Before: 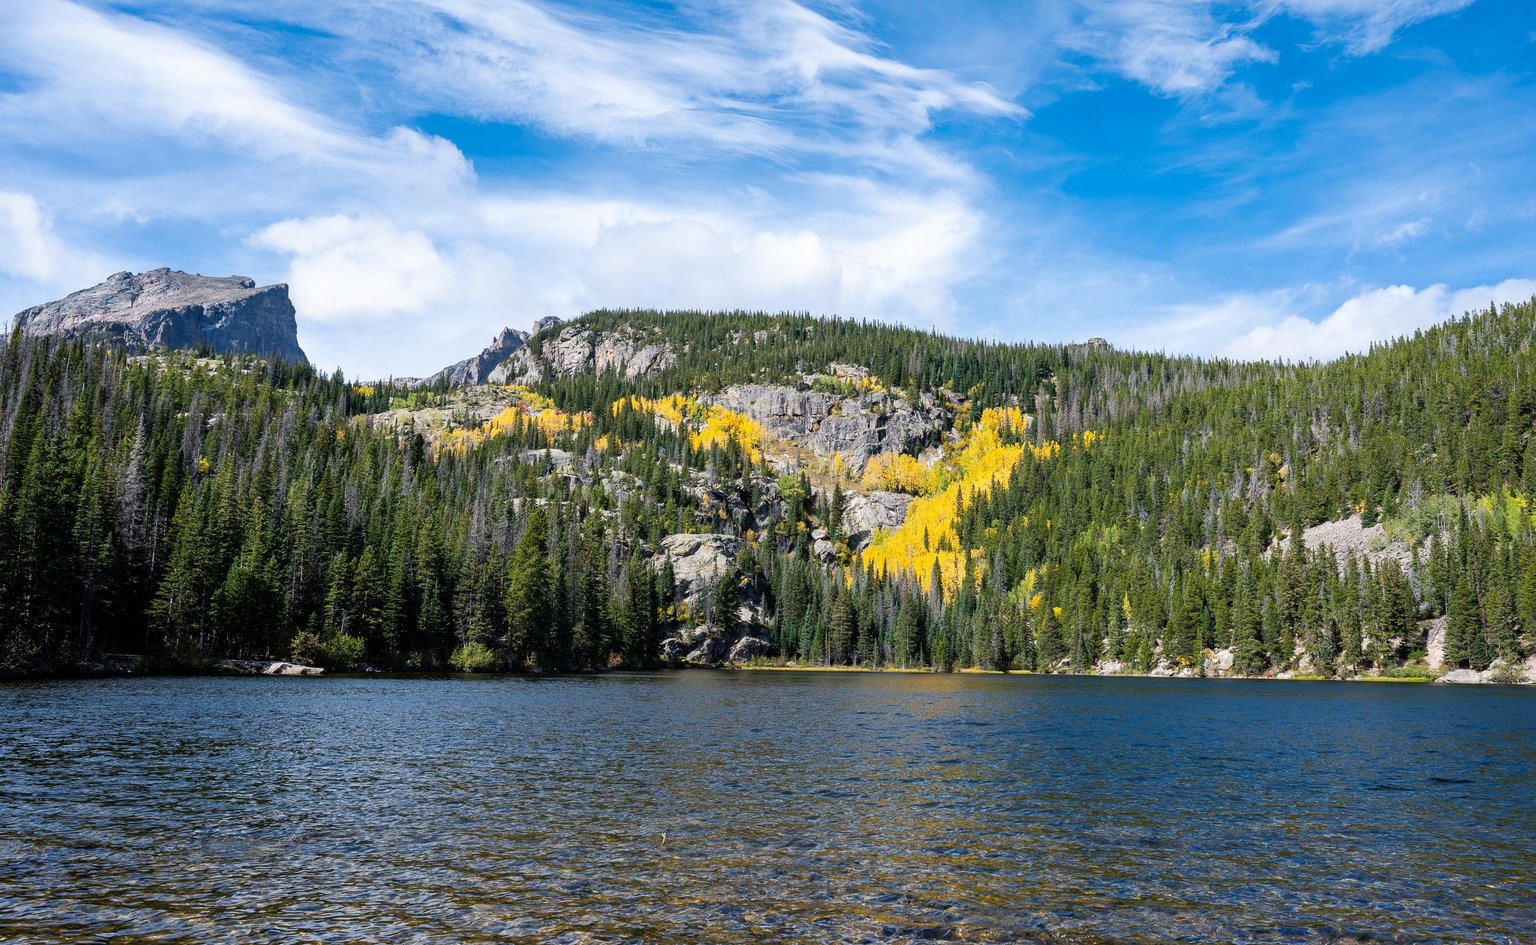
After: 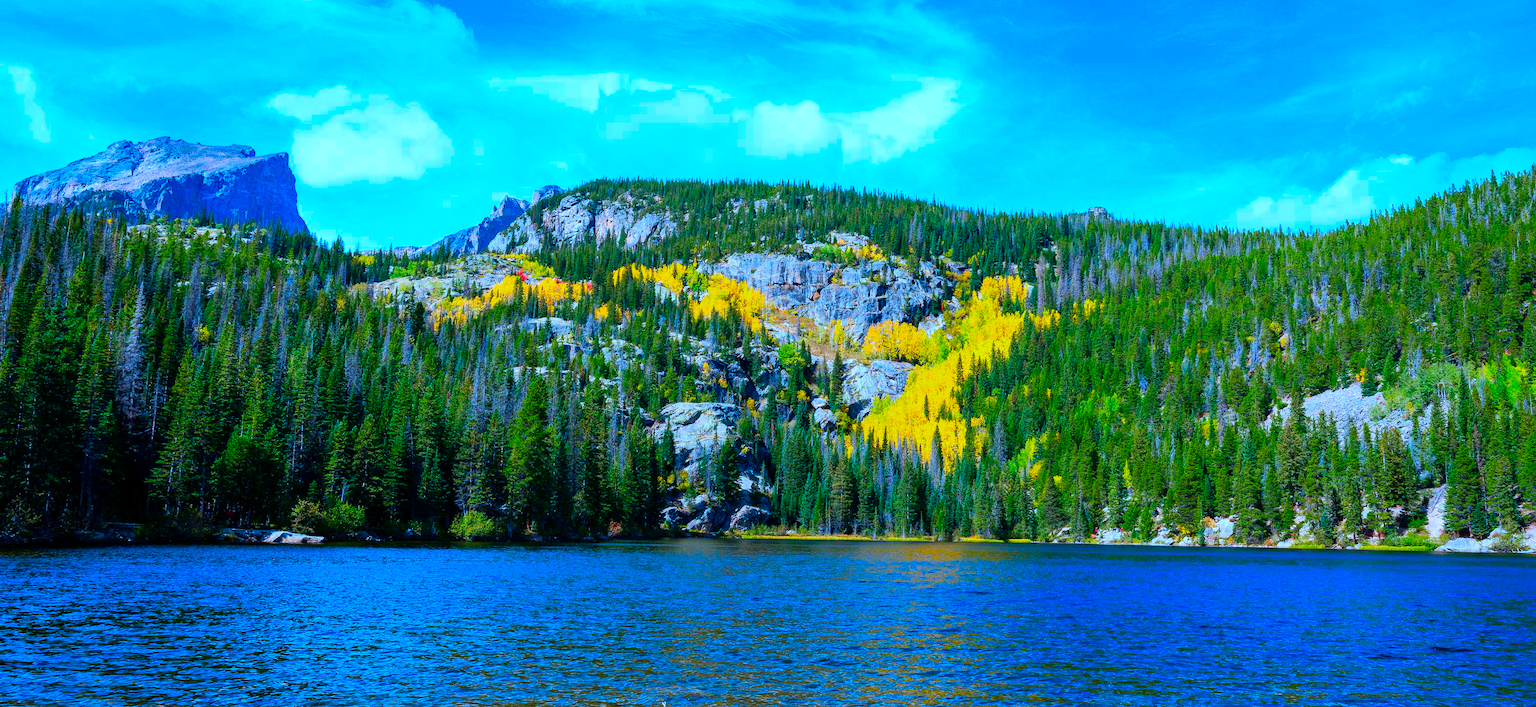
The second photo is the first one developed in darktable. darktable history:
crop: top 13.929%, bottom 11.157%
color correction: highlights a* 1.58, highlights b* -1.84, saturation 2.43
color calibration: output R [1.003, 0.027, -0.041, 0], output G [-0.018, 1.043, -0.038, 0], output B [0.071, -0.086, 1.017, 0], illuminant as shot in camera, x 0.385, y 0.38, temperature 3985.06 K
